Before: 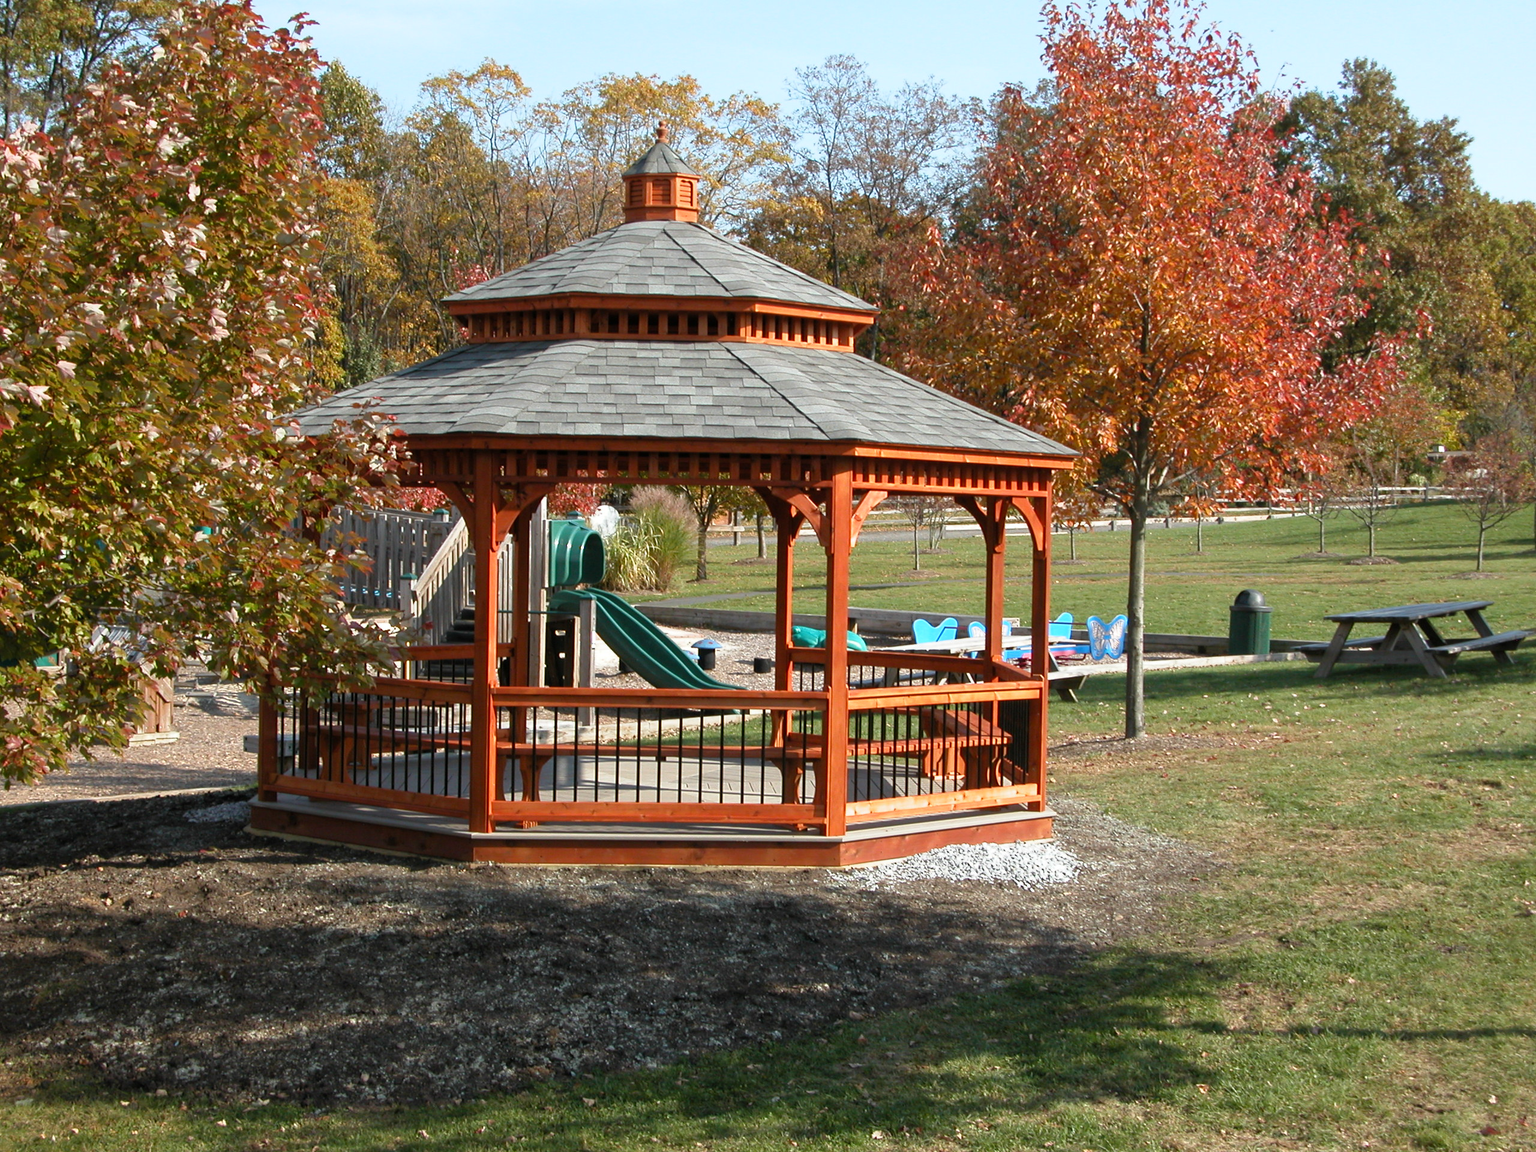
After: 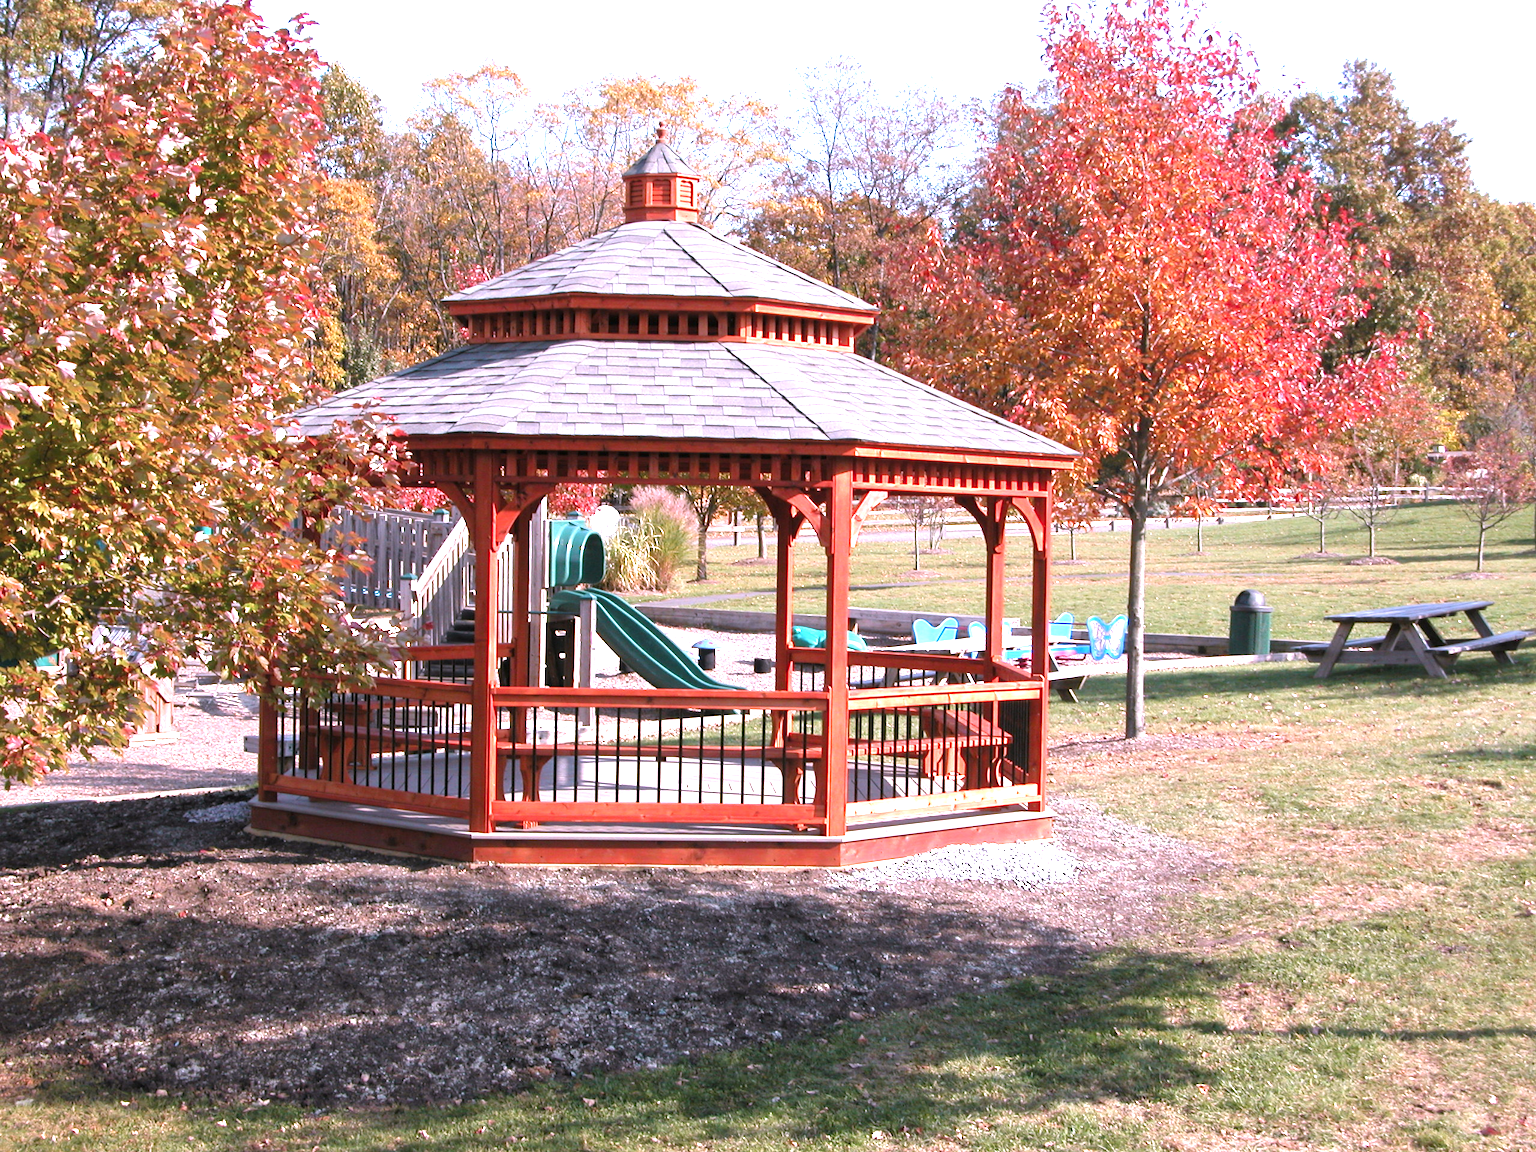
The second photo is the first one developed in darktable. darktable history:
exposure: black level correction 0, exposure 1.2 EV, compensate exposure bias true, compensate highlight preservation false
color correction: highlights a* 15.46, highlights b* -20.56
